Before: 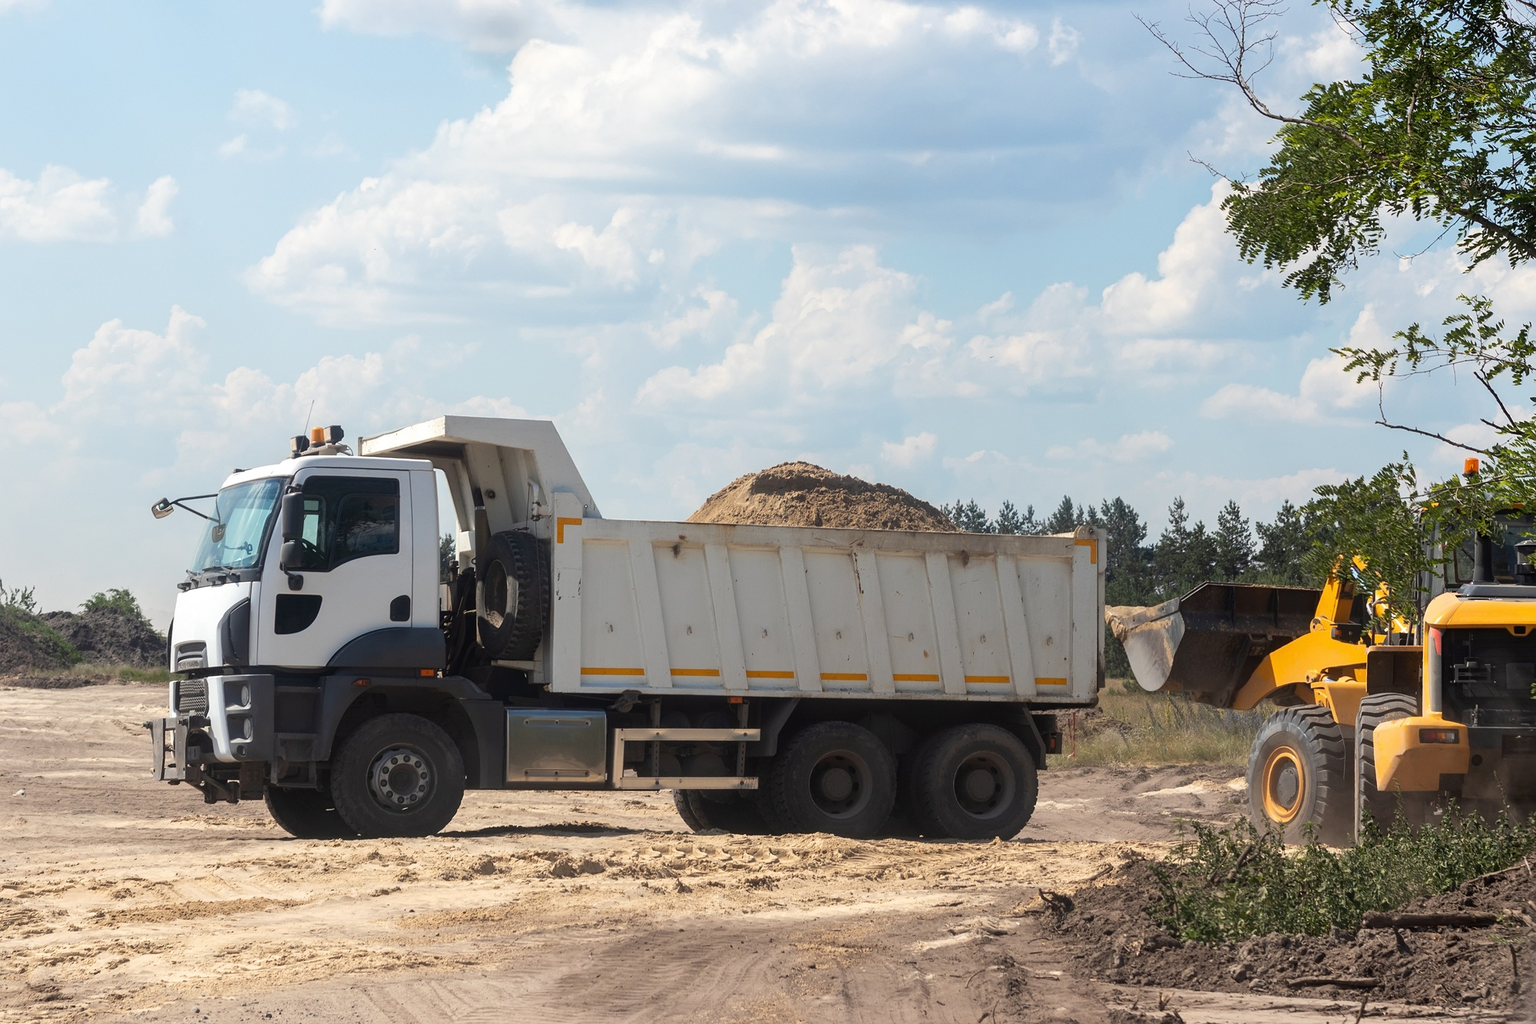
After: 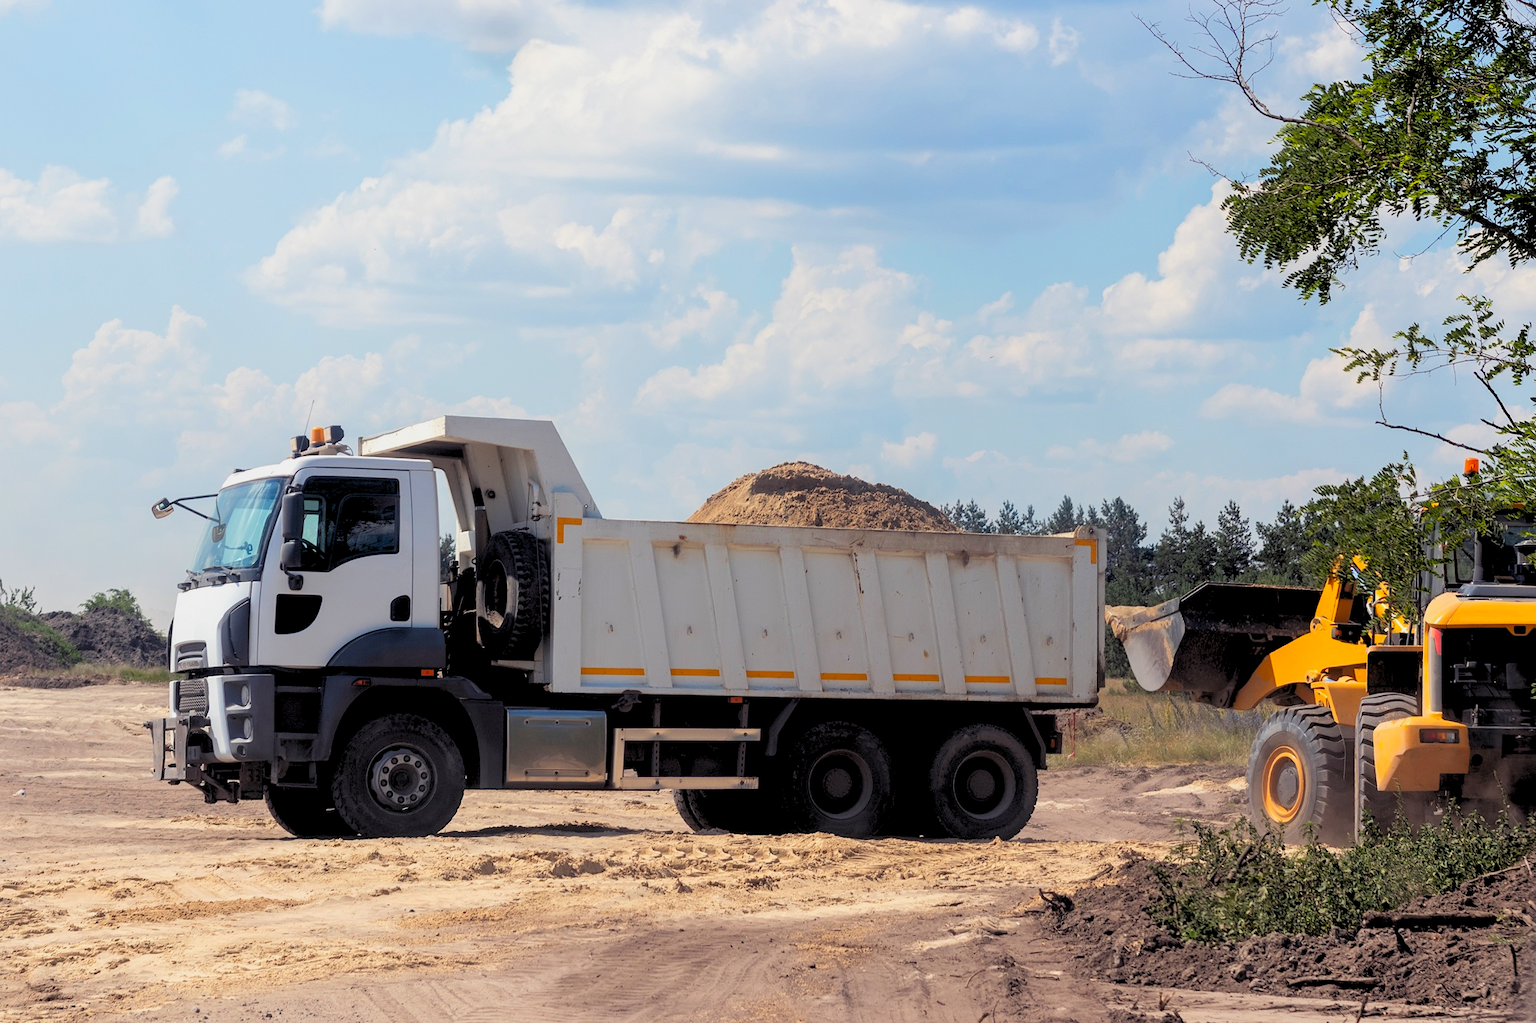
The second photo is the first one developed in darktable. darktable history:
contrast brightness saturation: saturation 0.18
color balance: gamma [0.9, 0.988, 0.975, 1.025], gain [1.05, 1, 1, 1]
rgb levels: preserve colors sum RGB, levels [[0.038, 0.433, 0.934], [0, 0.5, 1], [0, 0.5, 1]]
